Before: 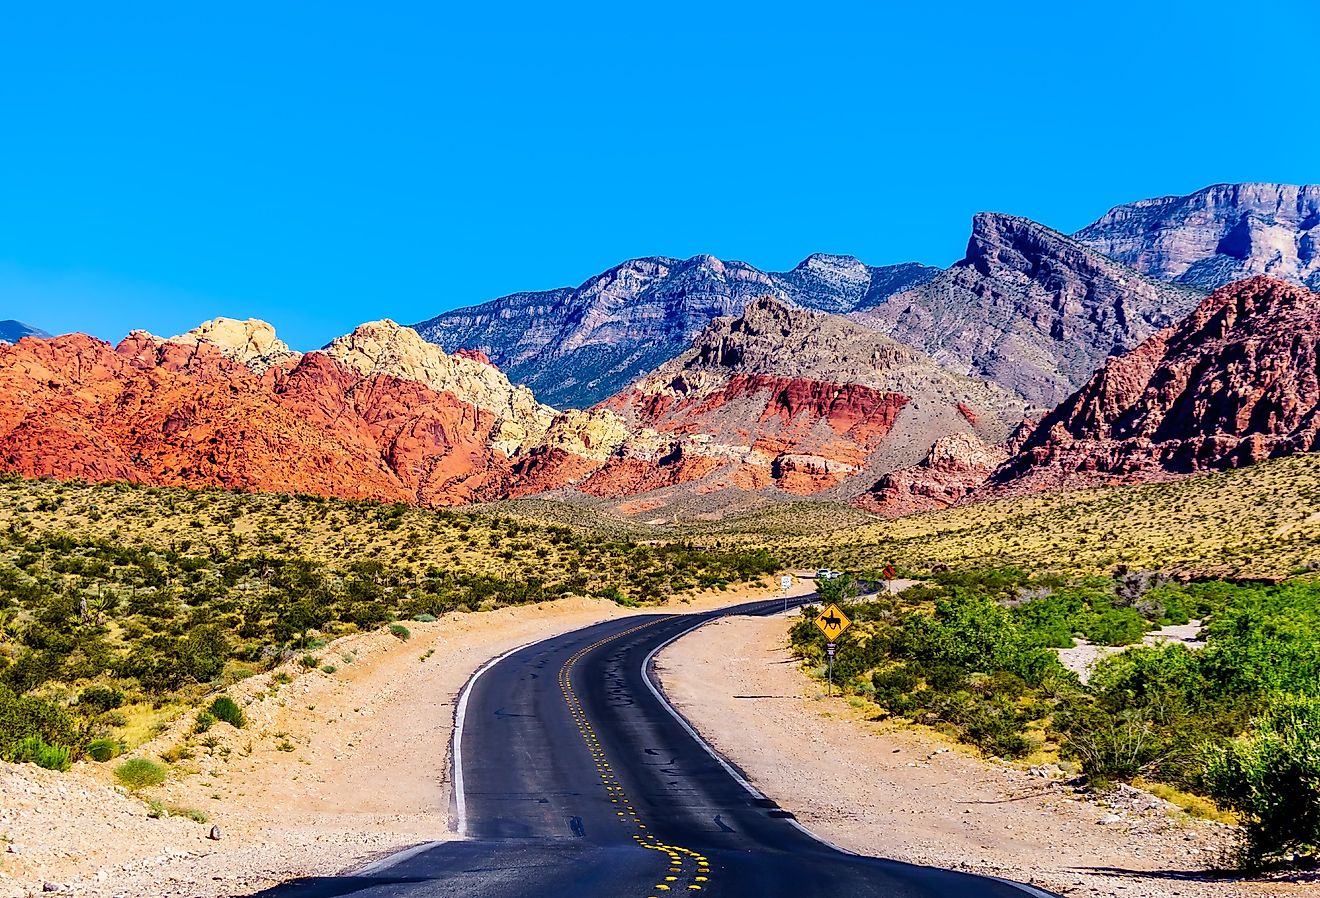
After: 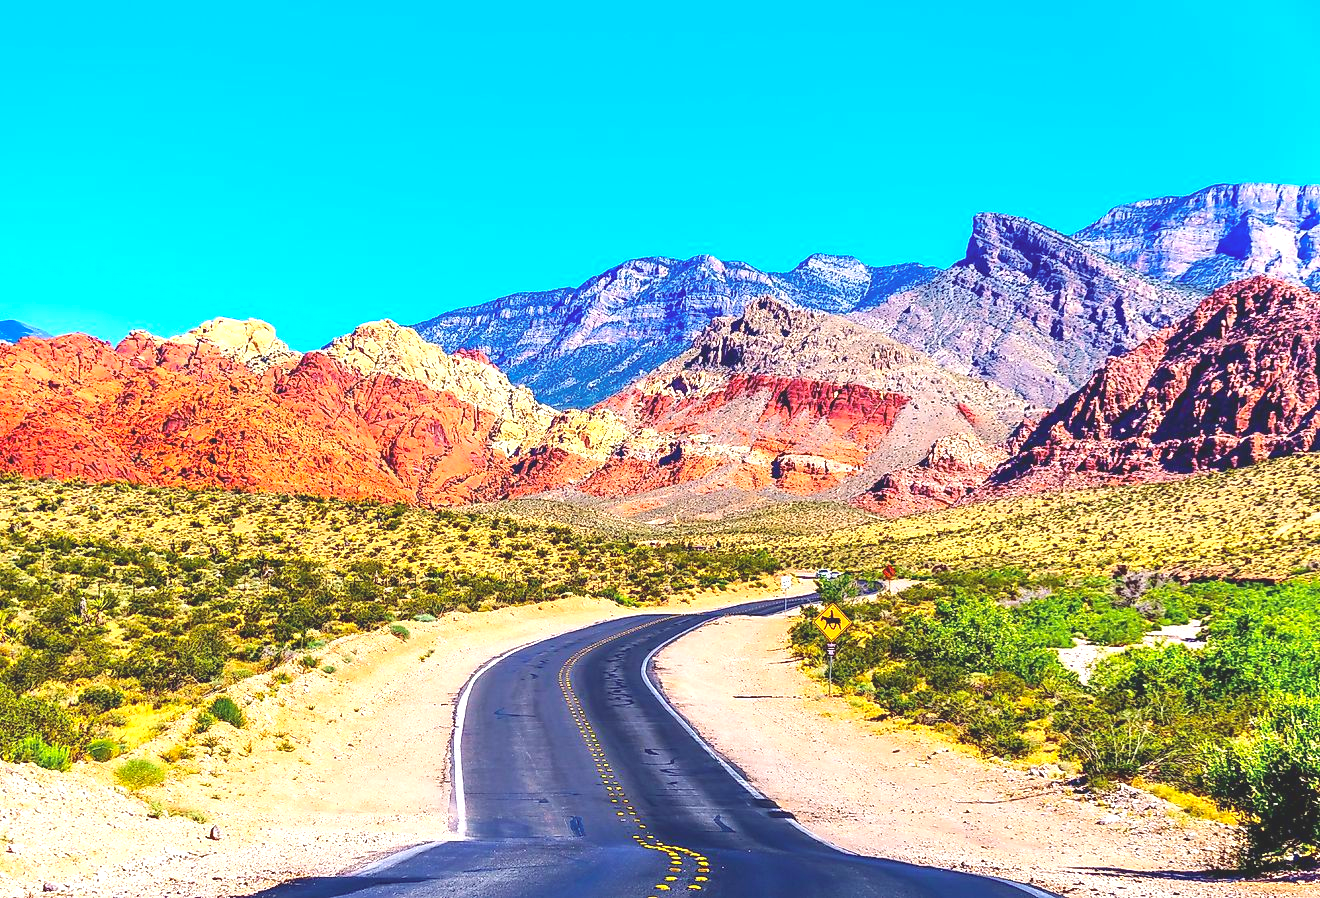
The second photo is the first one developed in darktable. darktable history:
exposure: black level correction 0, exposure 1.503 EV, compensate highlight preservation false
color zones: curves: ch0 [(0.25, 0.5) (0.463, 0.627) (0.484, 0.637) (0.75, 0.5)]
contrast brightness saturation: contrast -0.281
tone equalizer: on, module defaults
